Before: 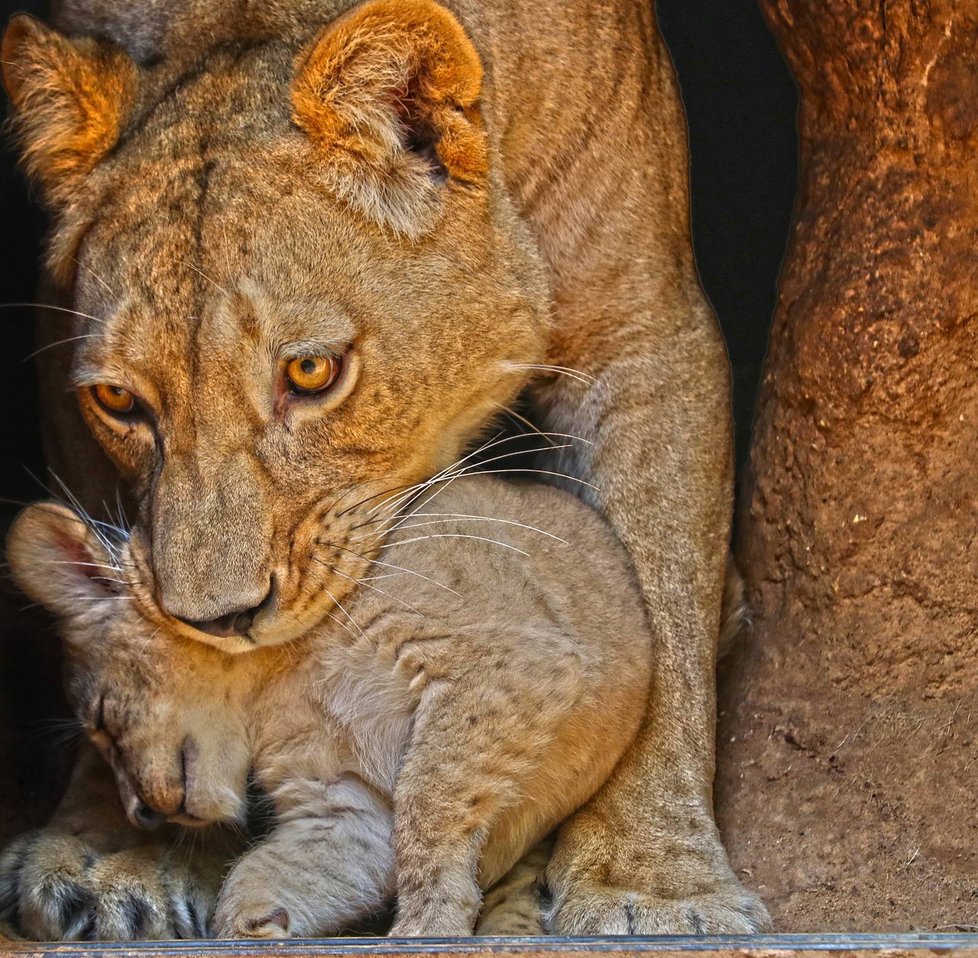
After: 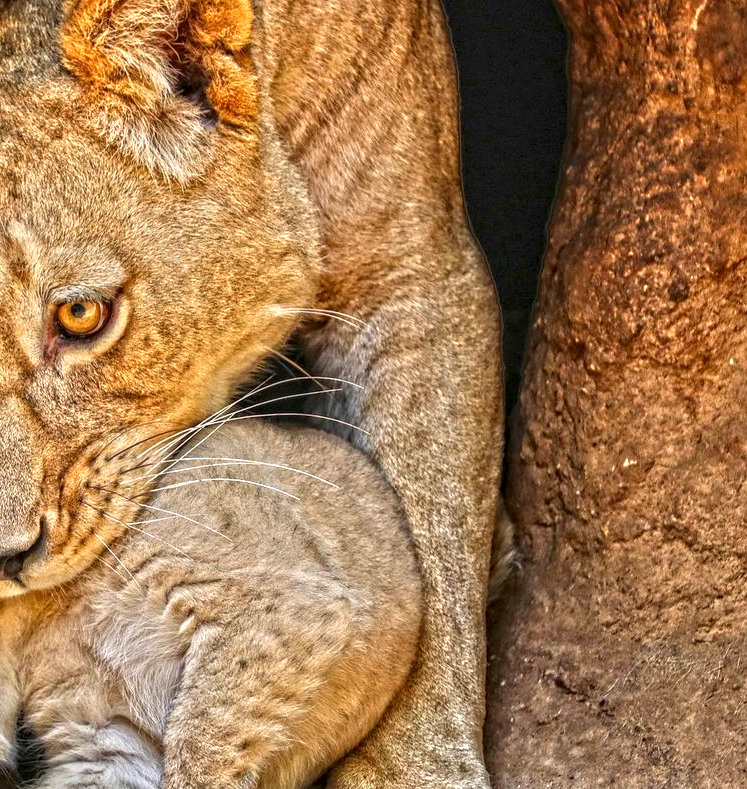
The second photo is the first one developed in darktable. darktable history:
exposure: black level correction 0.001, exposure 0.499 EV, compensate exposure bias true, compensate highlight preservation false
shadows and highlights: shadows -1.73, highlights 38.66
local contrast: highlights 61%, detail 143%, midtone range 0.423
crop: left 23.534%, top 5.915%, bottom 11.673%
